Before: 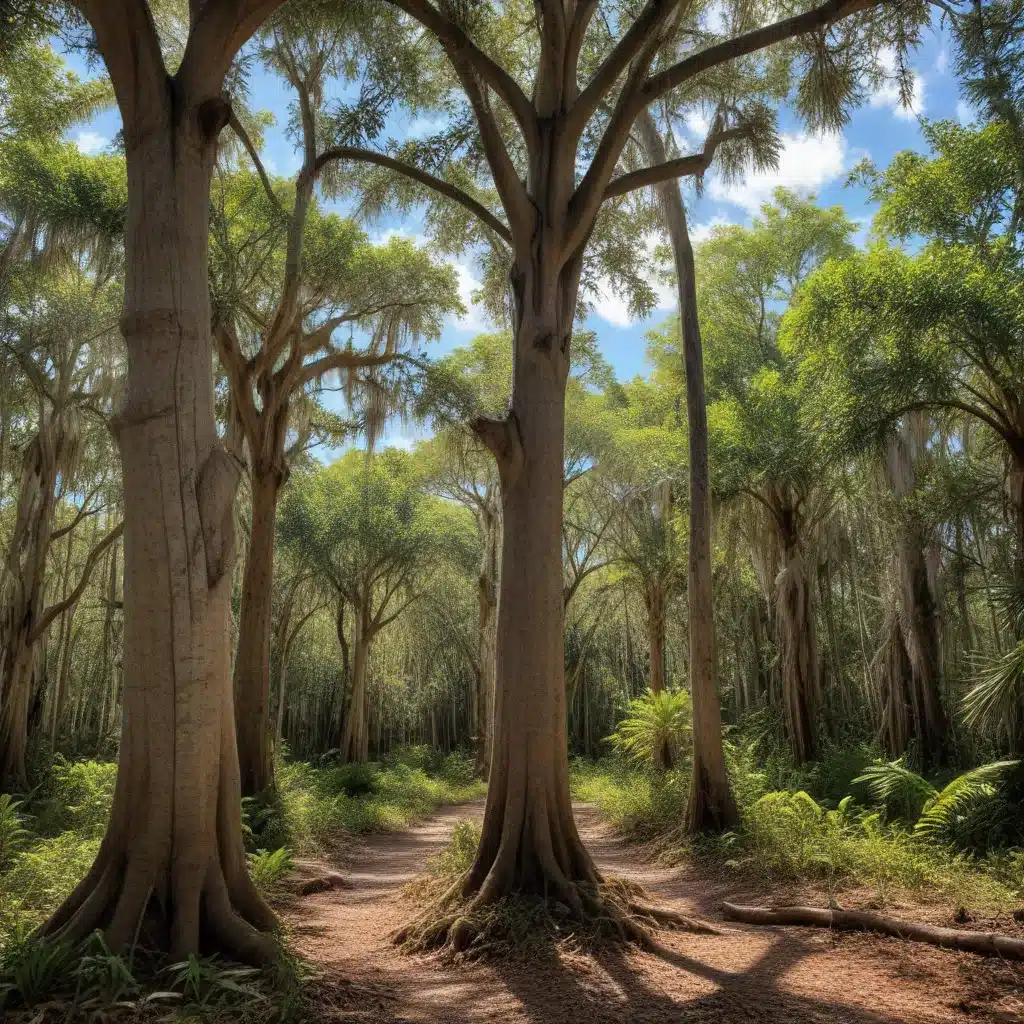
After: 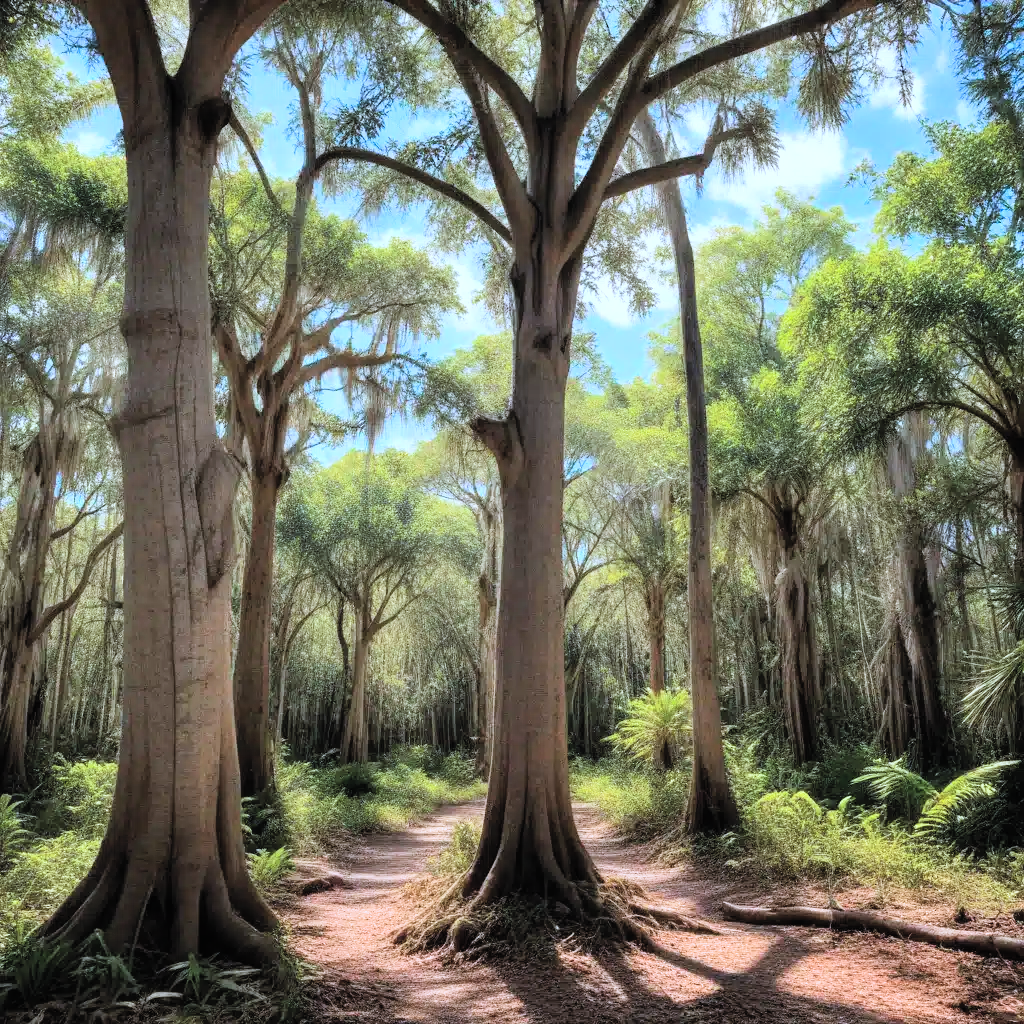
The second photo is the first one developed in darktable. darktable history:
filmic rgb: black relative exposure -16 EV, white relative exposure 6.28 EV, hardness 5.13, contrast 1.346
exposure: black level correction -0.005, exposure 0.628 EV, compensate highlight preservation false
color correction: highlights a* -2.27, highlights b* -18.42
contrast brightness saturation: brightness 0.087, saturation 0.19
